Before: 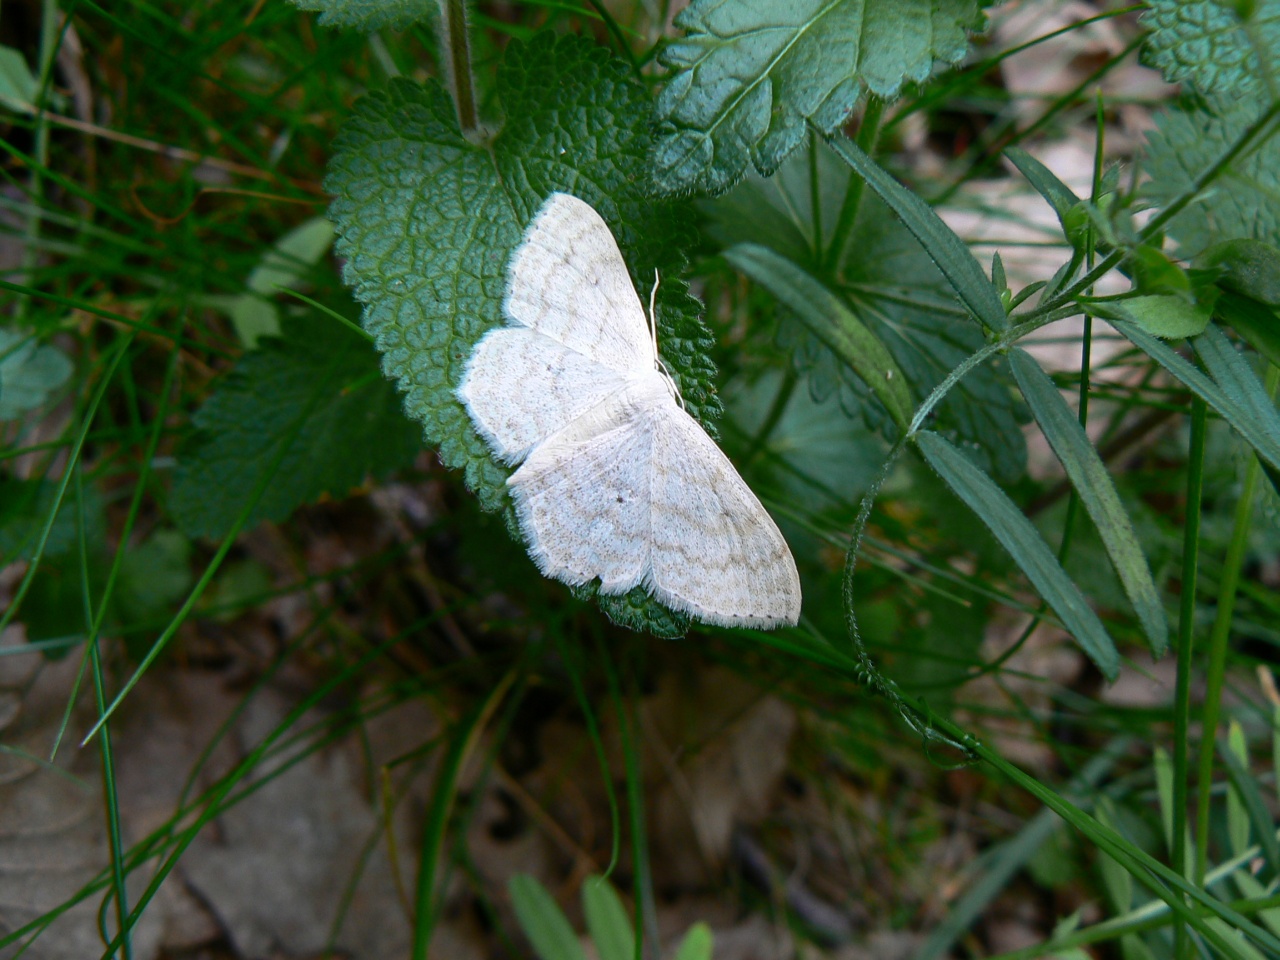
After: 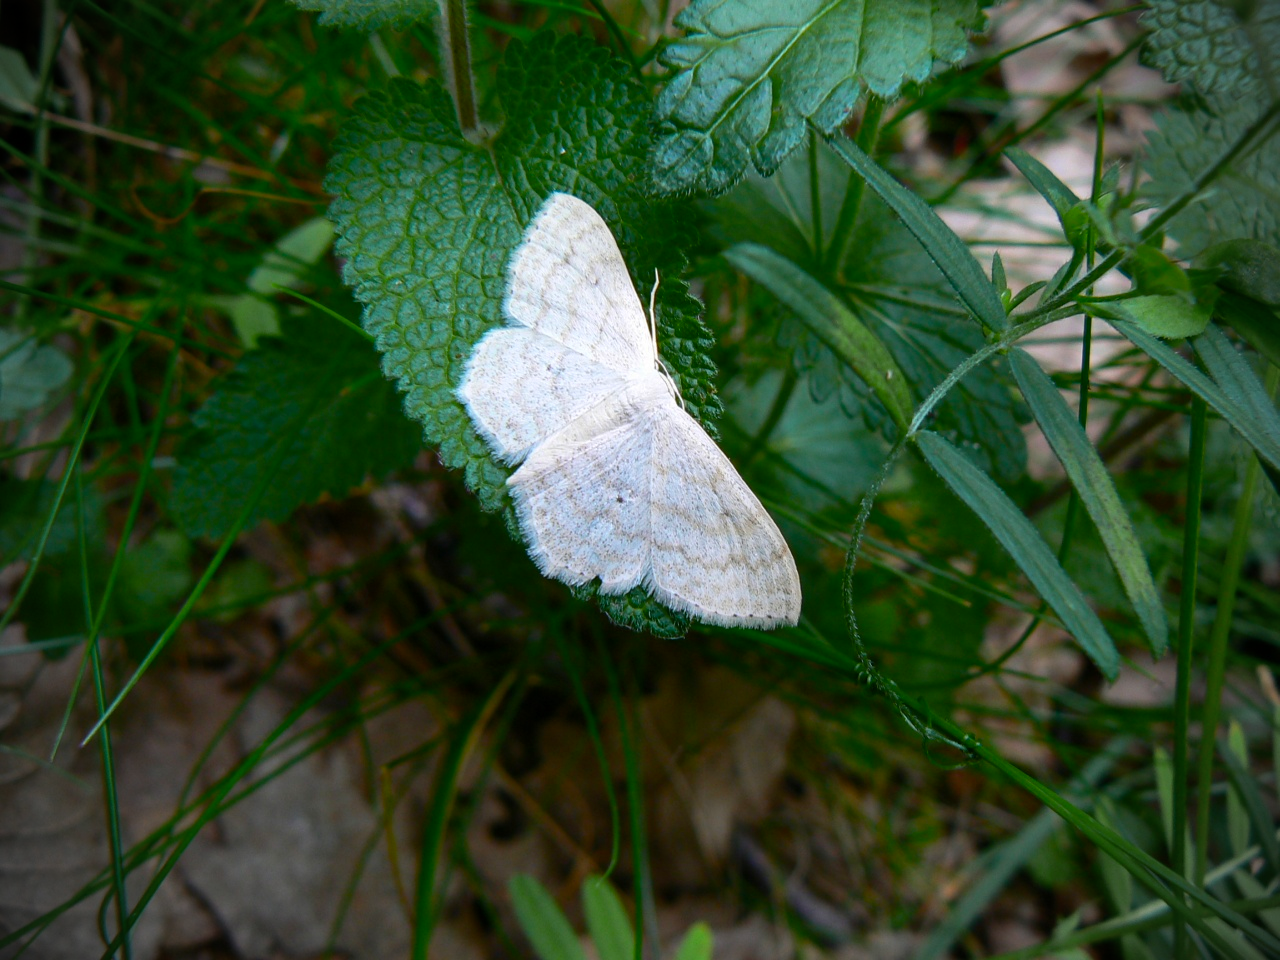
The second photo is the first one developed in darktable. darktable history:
color balance rgb: perceptual saturation grading › global saturation 25.859%
vignetting: brightness -0.826
